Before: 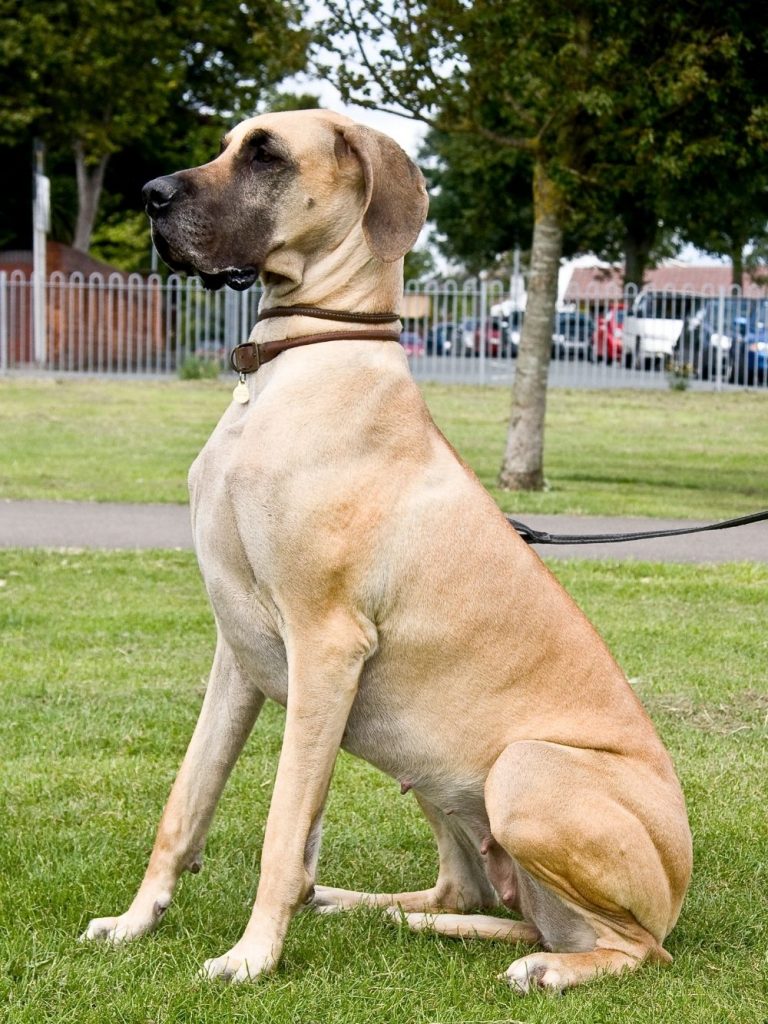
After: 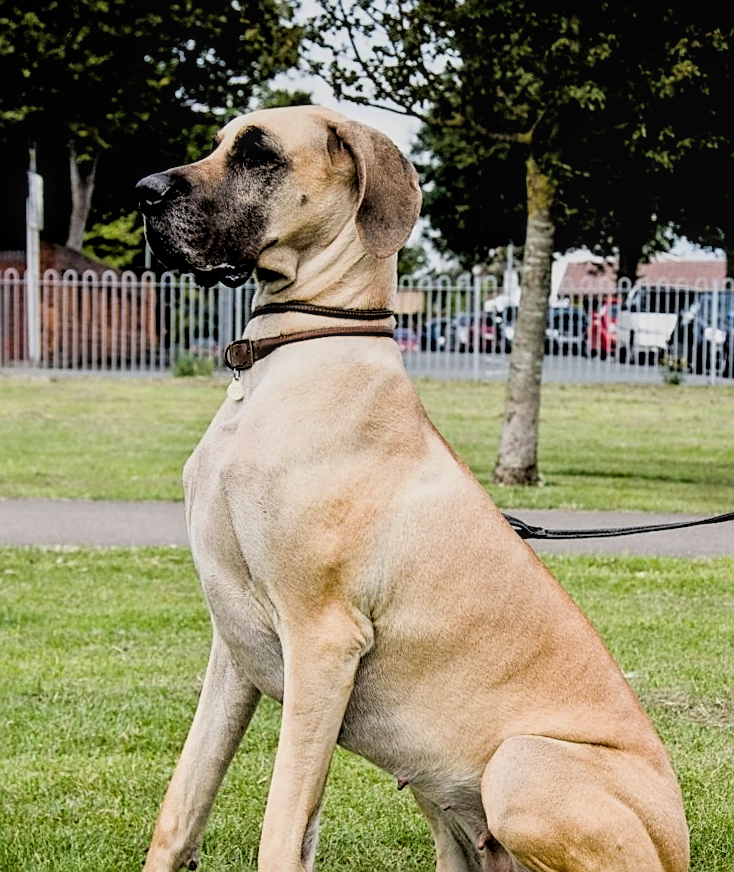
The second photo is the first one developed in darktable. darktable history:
local contrast: on, module defaults
sharpen: on, module defaults
tone equalizer: on, module defaults
crop and rotate: angle 0.355°, left 0.29%, right 3.312%, bottom 14.092%
filmic rgb: black relative exposure -3.36 EV, white relative exposure 3.46 EV, hardness 2.36, contrast 1.102
